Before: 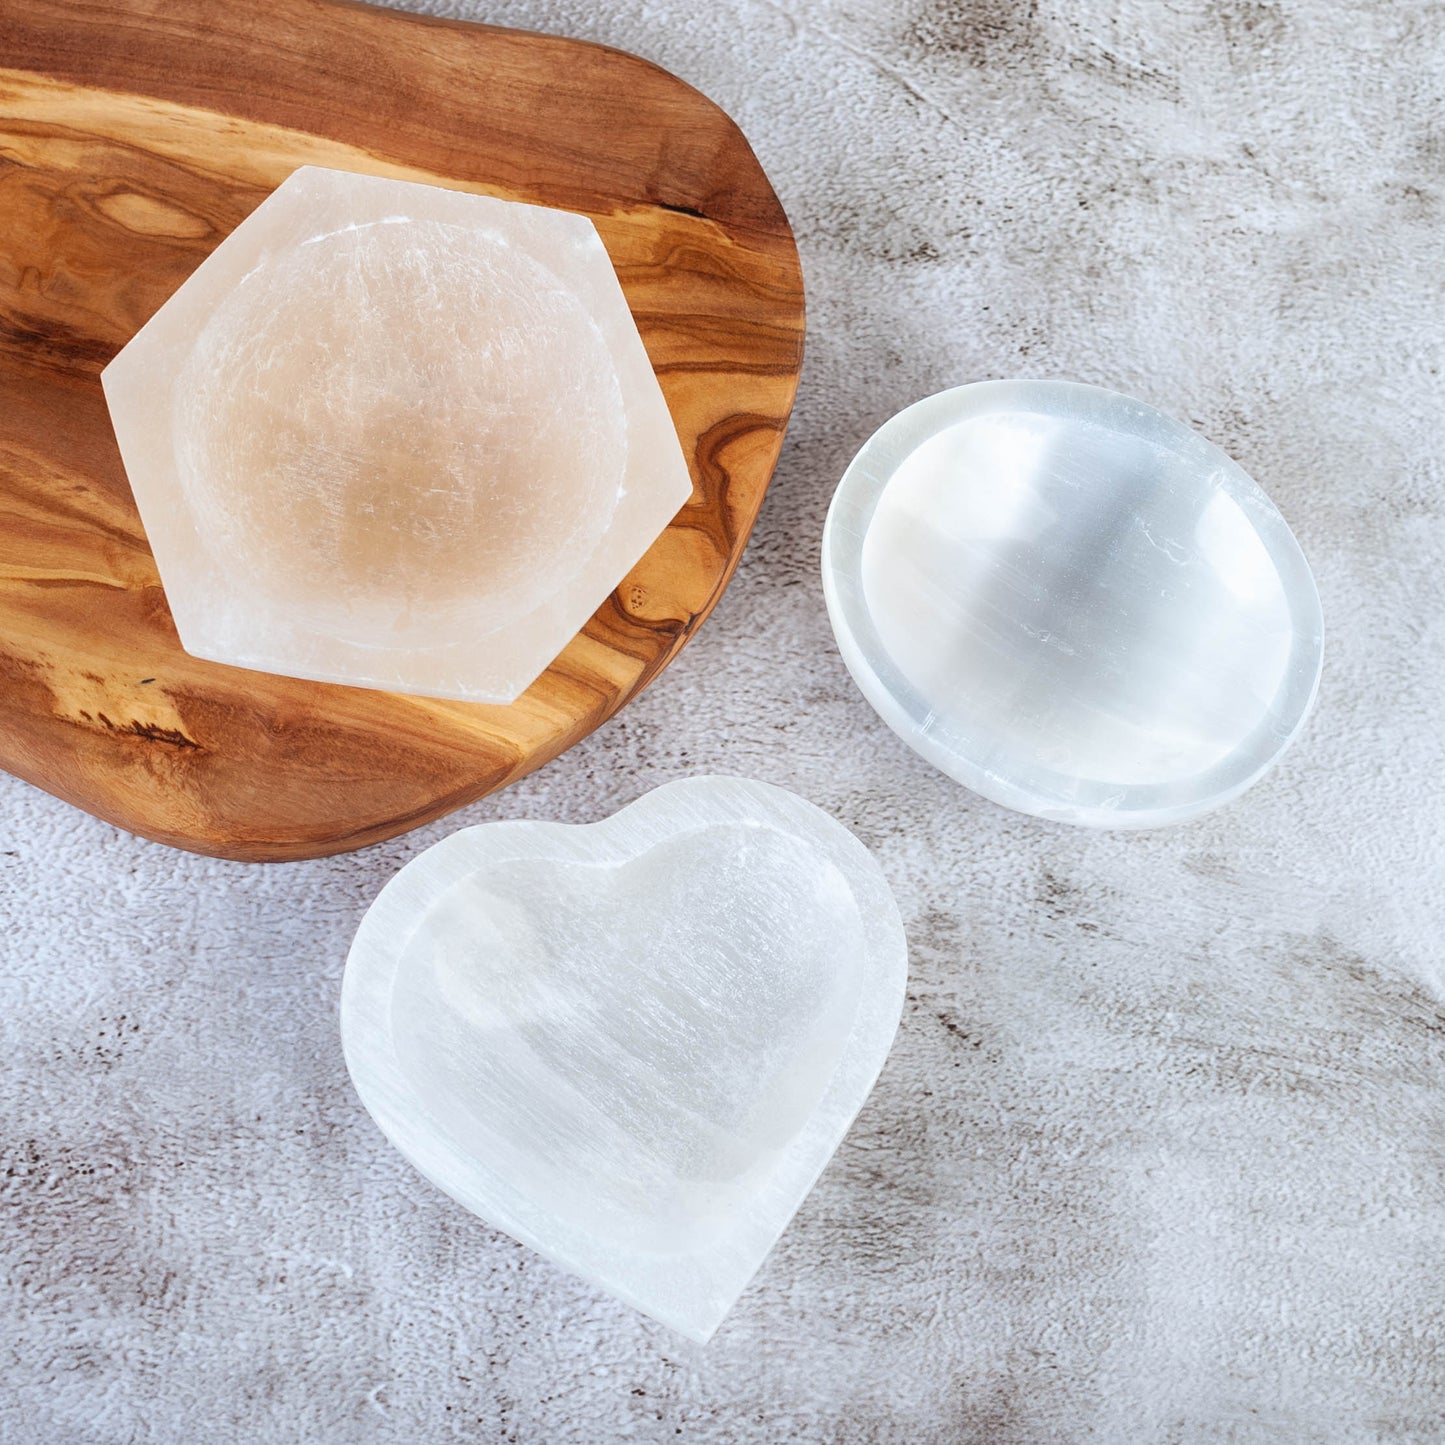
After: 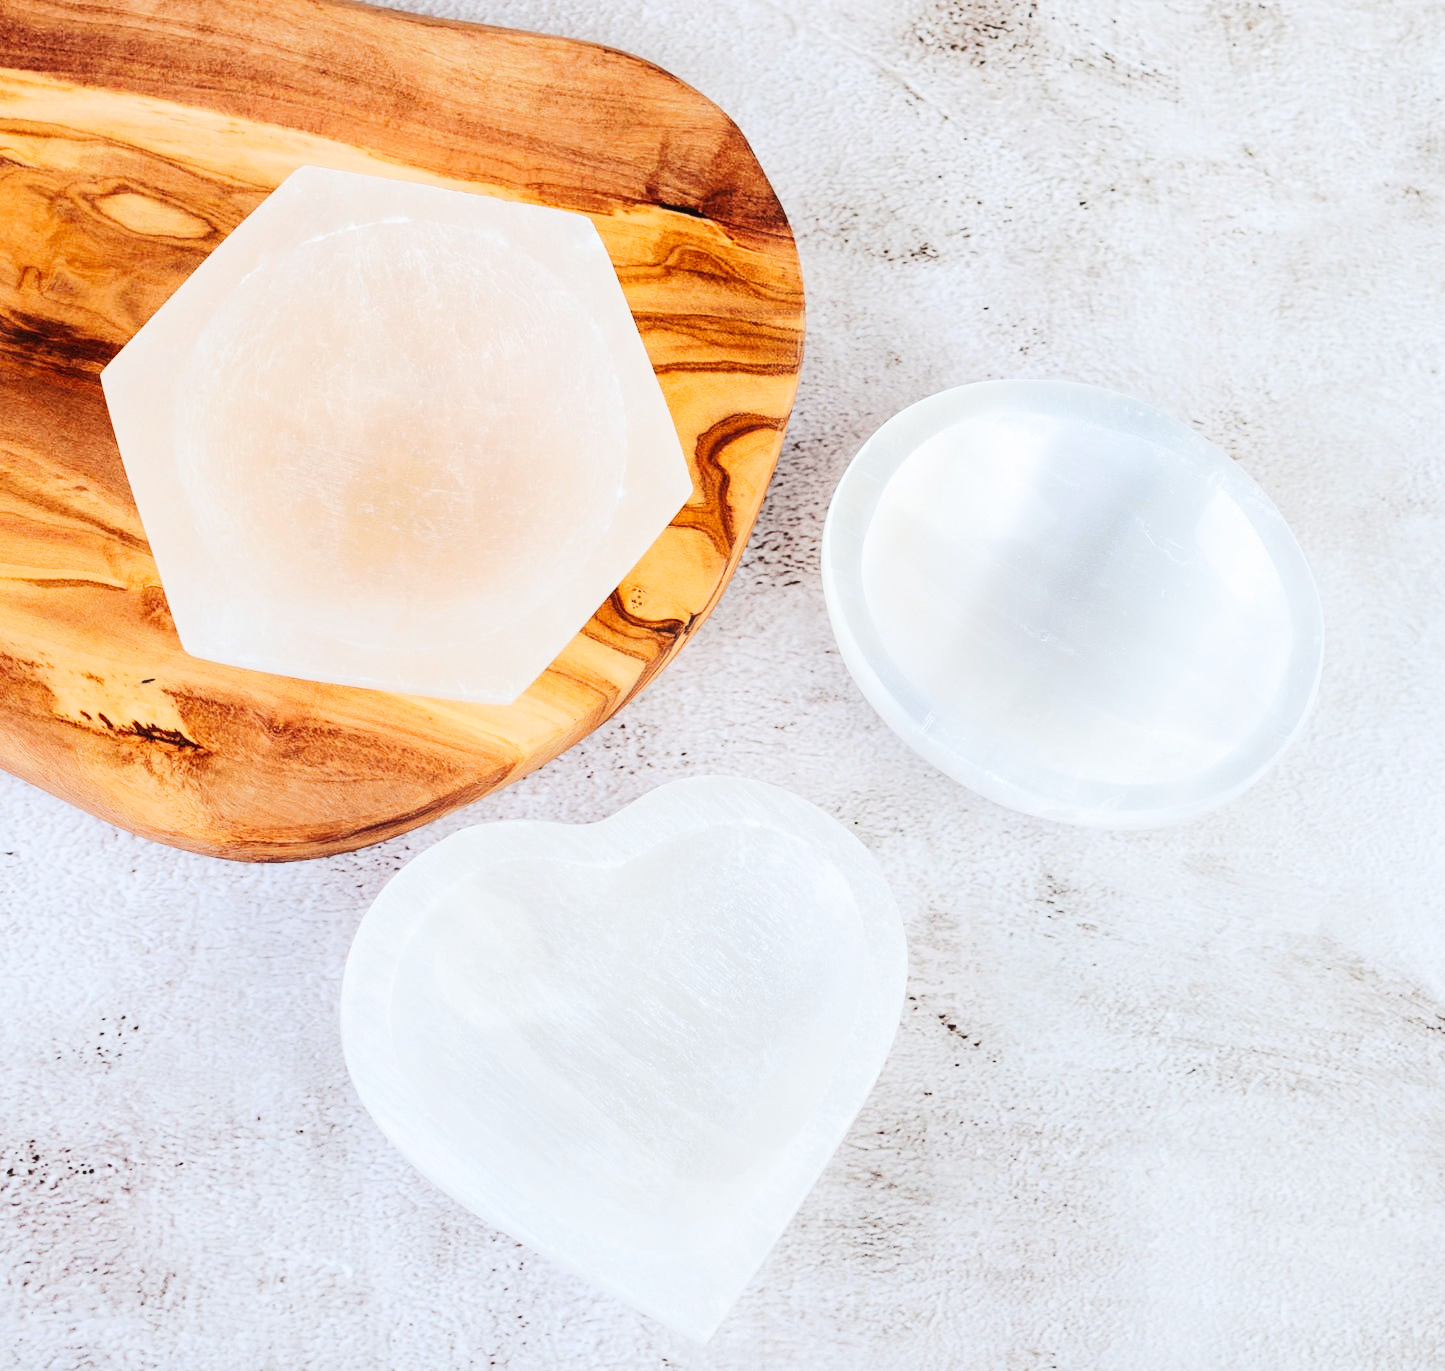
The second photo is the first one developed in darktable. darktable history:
crop and rotate: top 0%, bottom 5.097%
rgb curve: curves: ch0 [(0, 0) (0.284, 0.292) (0.505, 0.644) (1, 1)], compensate middle gray true
tone curve: curves: ch0 [(0, 0) (0.003, 0.002) (0.011, 0.009) (0.025, 0.019) (0.044, 0.031) (0.069, 0.04) (0.1, 0.059) (0.136, 0.092) (0.177, 0.134) (0.224, 0.192) (0.277, 0.262) (0.335, 0.348) (0.399, 0.446) (0.468, 0.554) (0.543, 0.646) (0.623, 0.731) (0.709, 0.807) (0.801, 0.867) (0.898, 0.931) (1, 1)], preserve colors none
tone equalizer: on, module defaults
